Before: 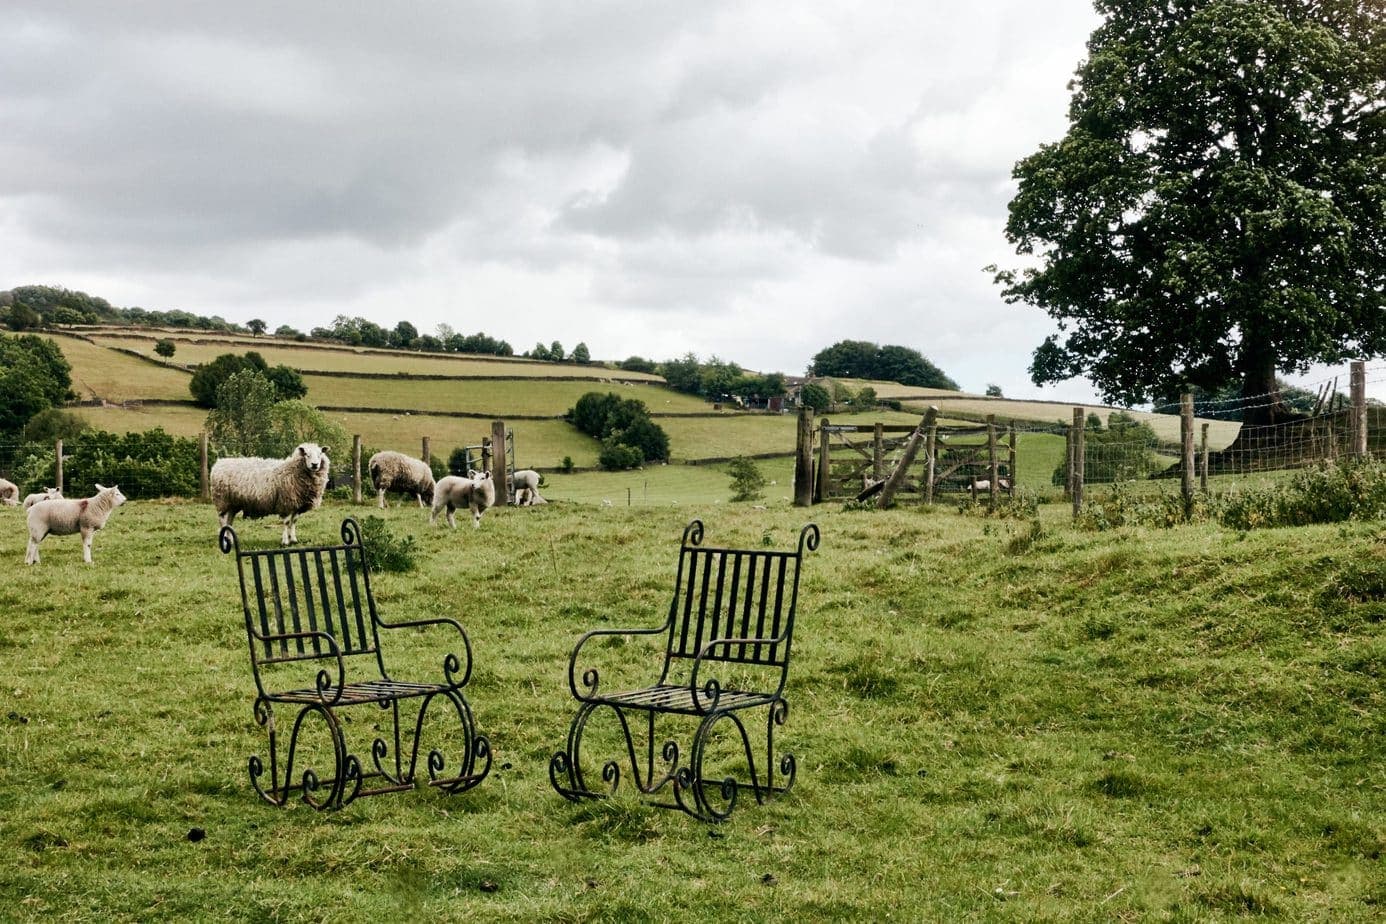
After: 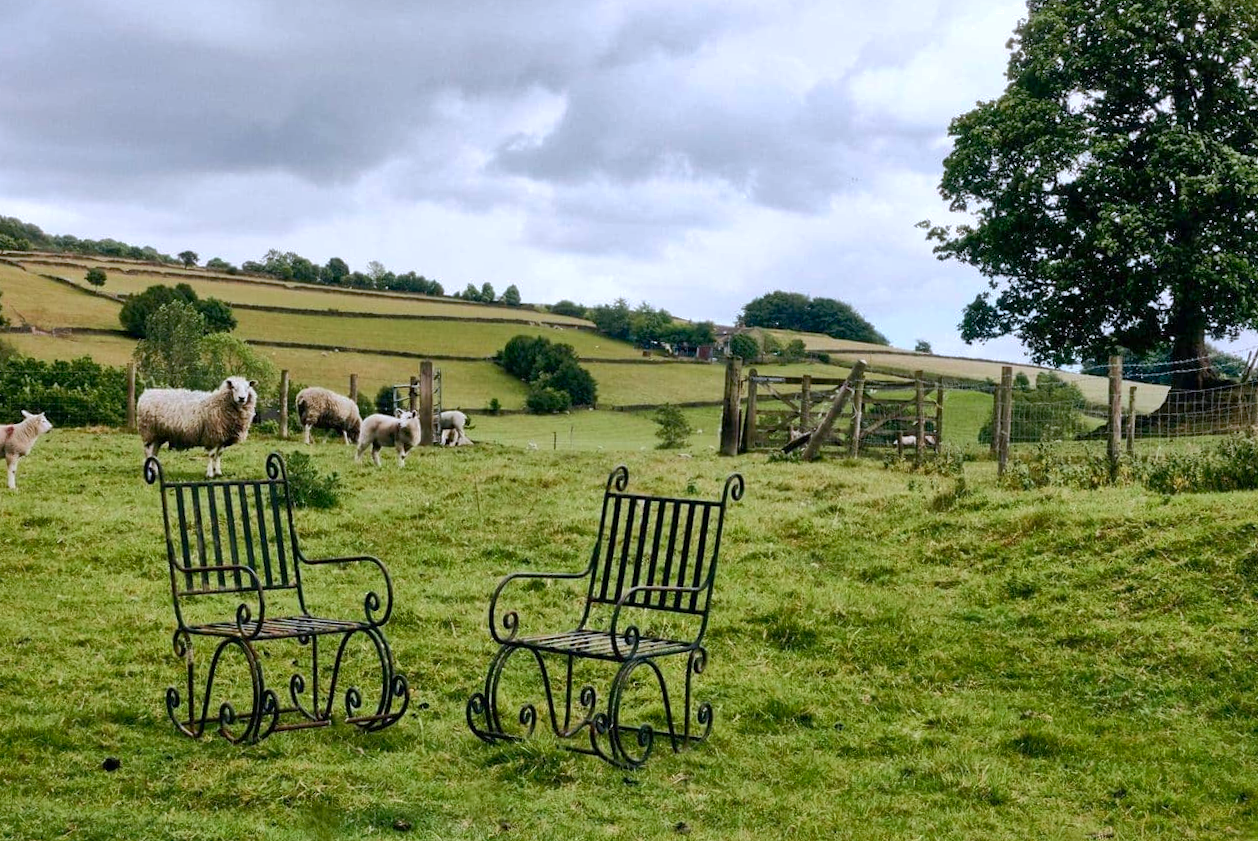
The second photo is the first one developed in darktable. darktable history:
shadows and highlights: highlights color adjustment 78.17%
crop and rotate: angle -1.88°, left 3.144%, top 3.735%, right 1.604%, bottom 0.725%
levels: mode automatic, black 0.067%, levels [0.246, 0.256, 0.506]
contrast brightness saturation: contrast 0.087, saturation 0.279
color calibration: gray › normalize channels true, illuminant as shot in camera, x 0.358, y 0.373, temperature 4628.91 K, gamut compression 0.009
